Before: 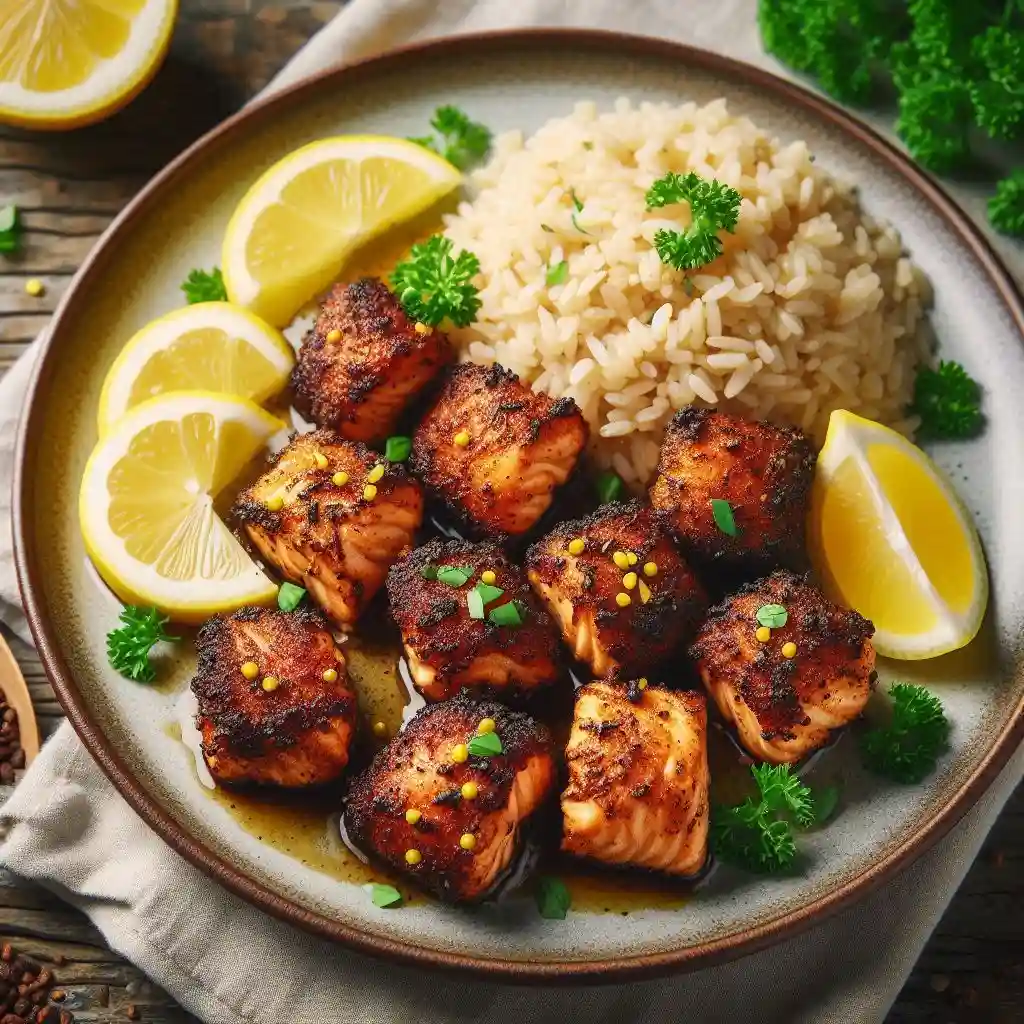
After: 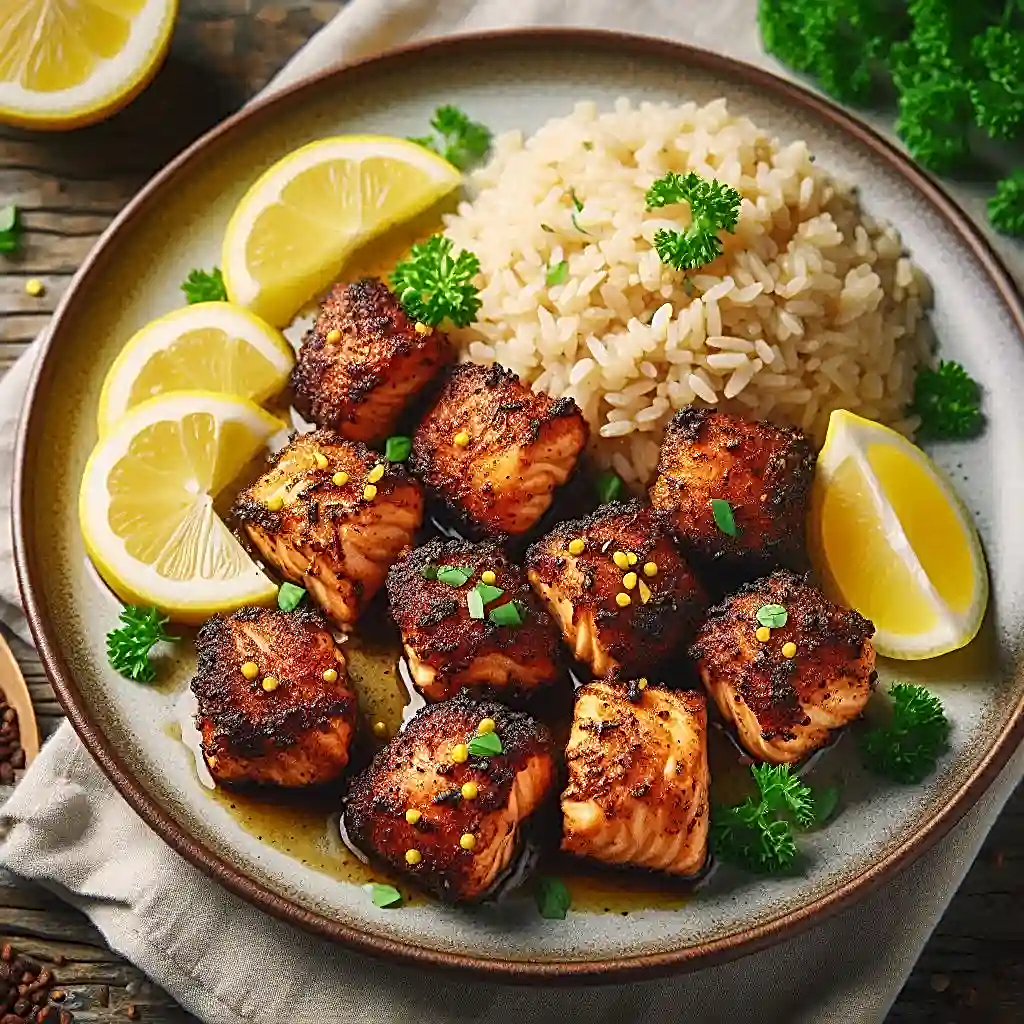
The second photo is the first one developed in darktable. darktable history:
sharpen: radius 2.589, amount 0.681
